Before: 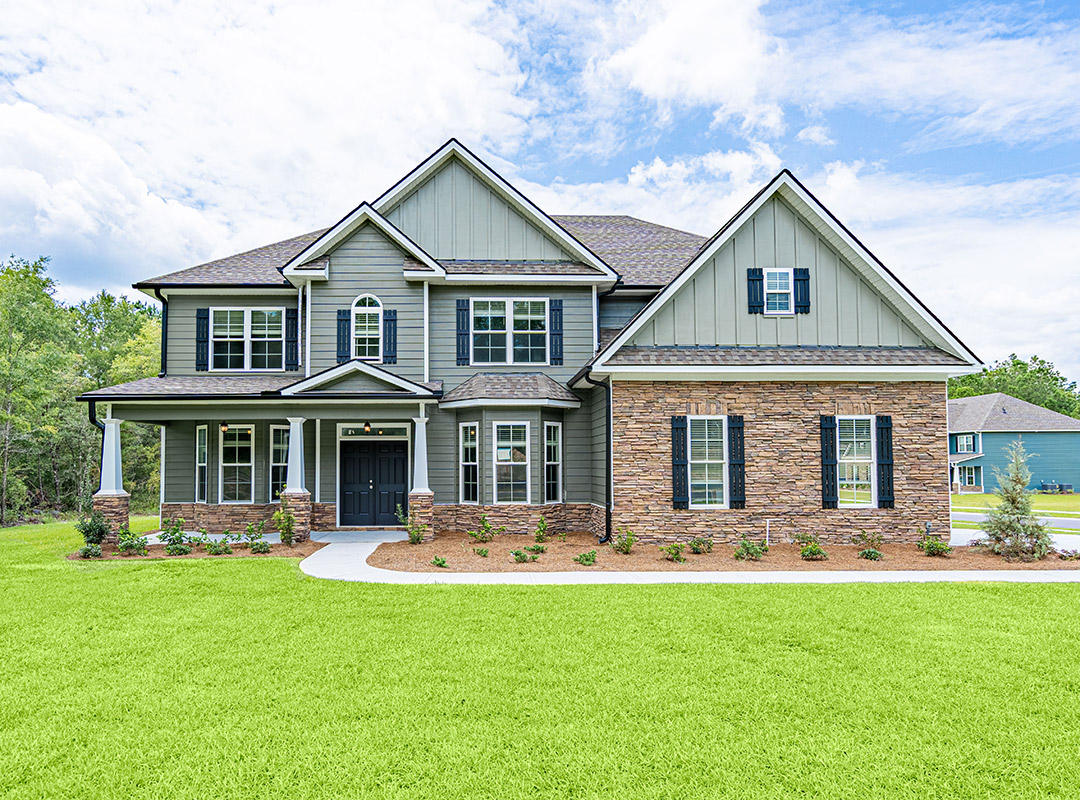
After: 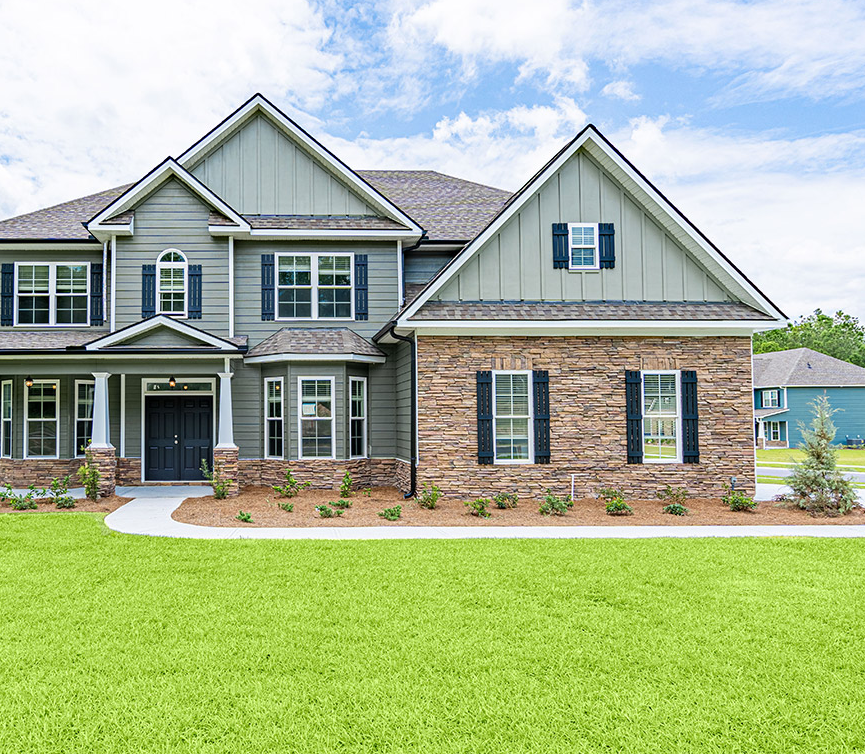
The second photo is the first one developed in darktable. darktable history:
crop and rotate: left 18.071%, top 5.736%, right 1.799%
